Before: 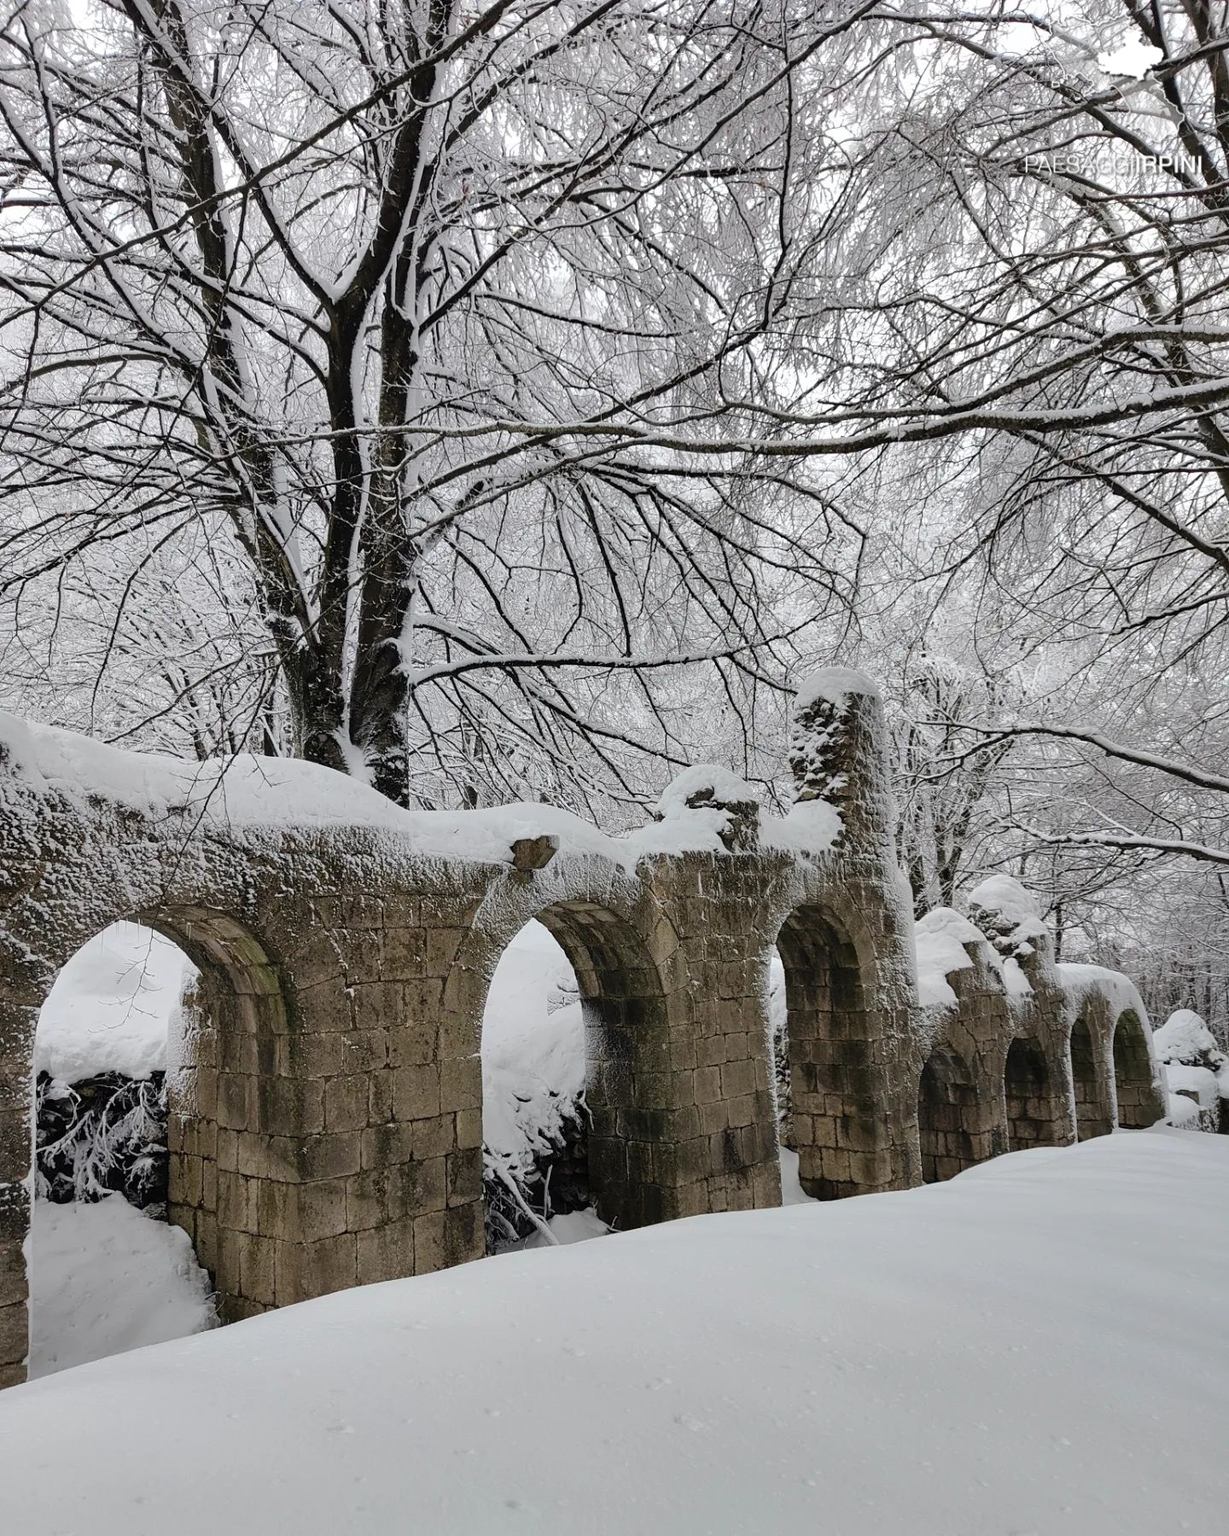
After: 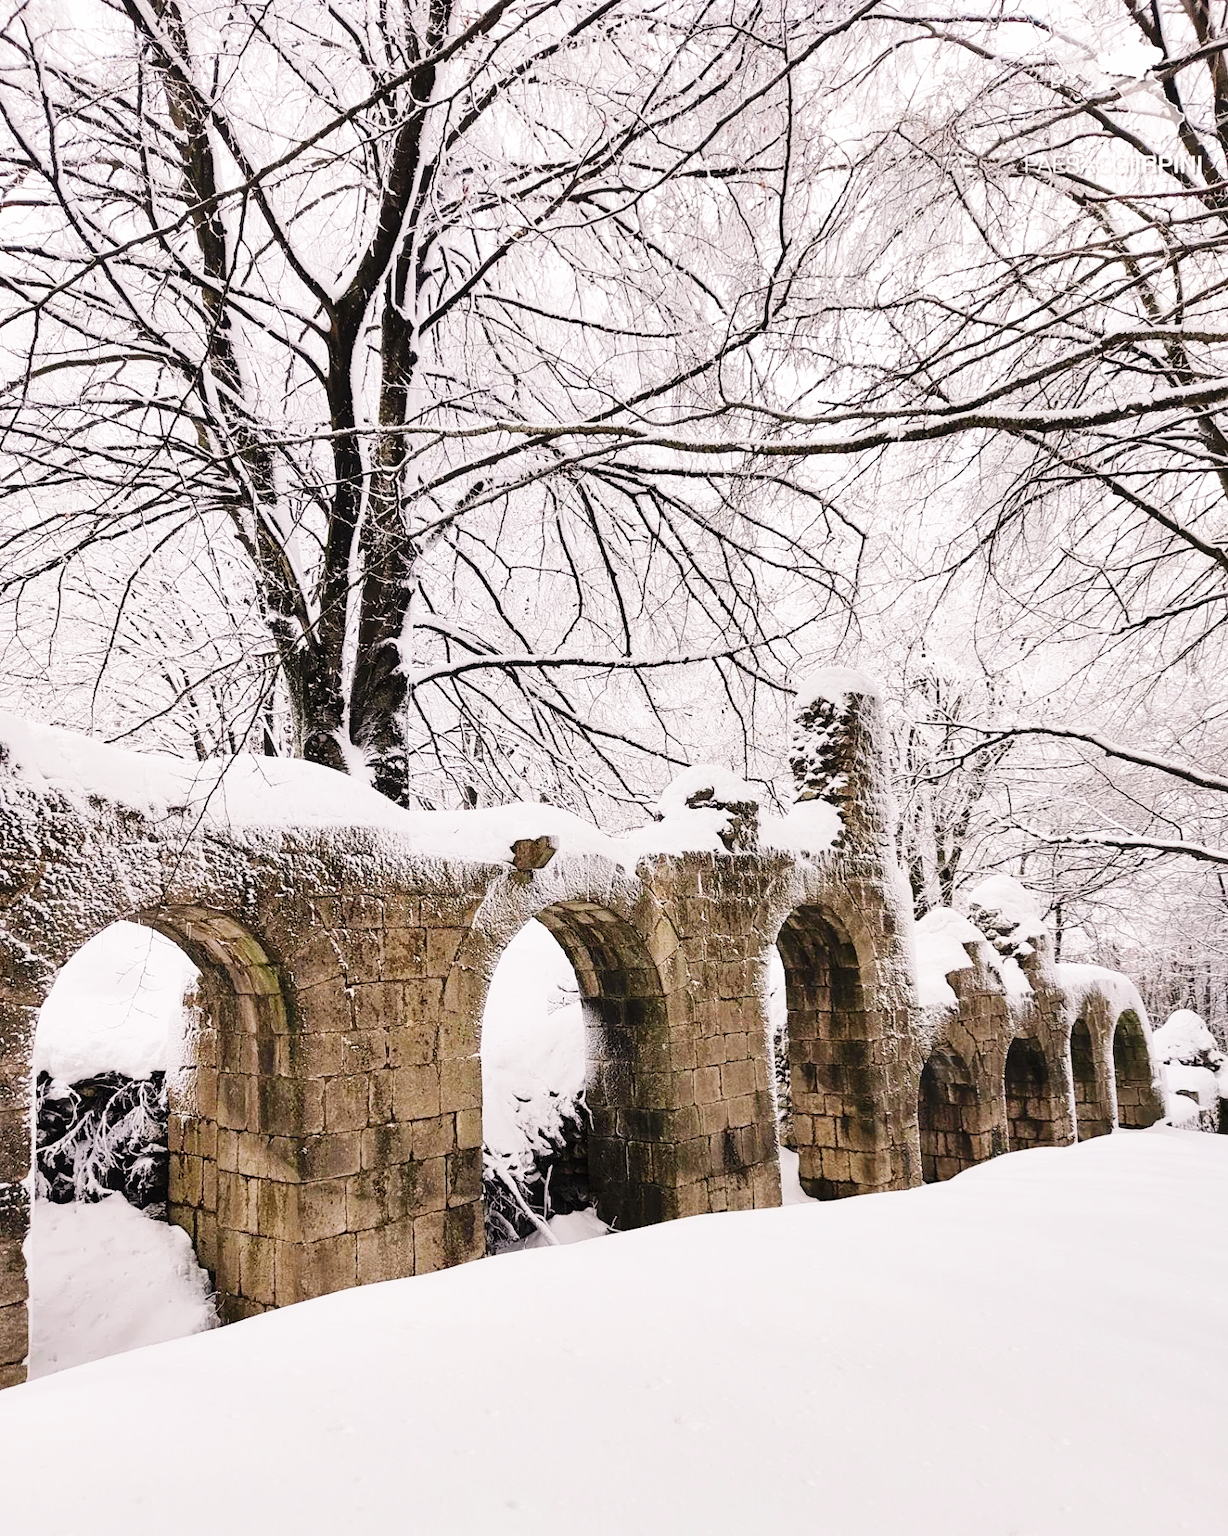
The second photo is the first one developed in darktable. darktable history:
base curve: curves: ch0 [(0, 0) (0.018, 0.026) (0.143, 0.37) (0.33, 0.731) (0.458, 0.853) (0.735, 0.965) (0.905, 0.986) (1, 1)], preserve colors none
color calibration: output R [1.063, -0.012, -0.003, 0], output B [-0.079, 0.047, 1, 0], illuminant same as pipeline (D50), adaptation XYZ, x 0.346, y 0.358, temperature 5014.22 K
